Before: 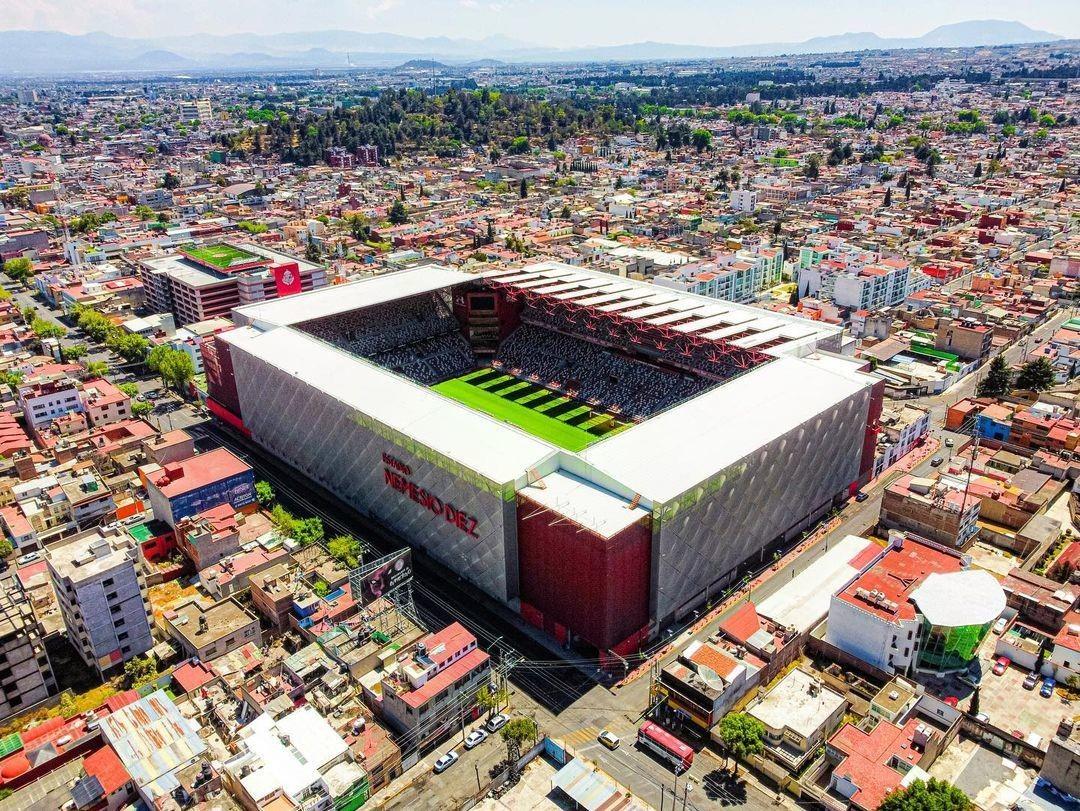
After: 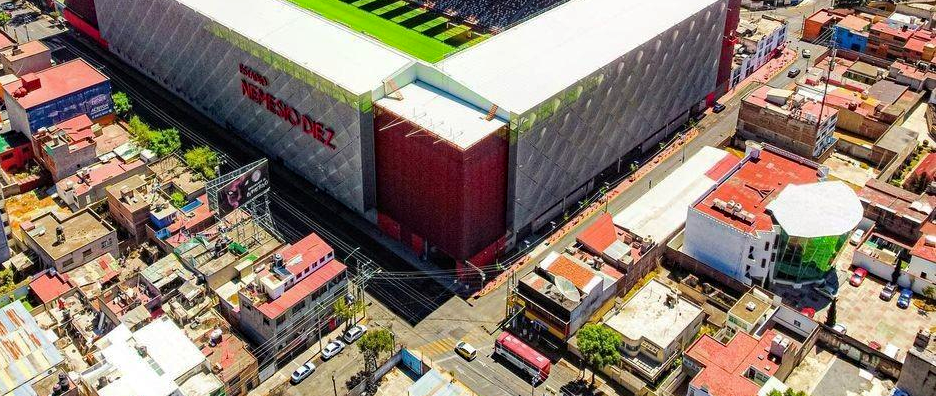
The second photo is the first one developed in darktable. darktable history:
crop and rotate: left 13.306%, top 48.129%, bottom 2.928%
haze removal: compatibility mode true, adaptive false
